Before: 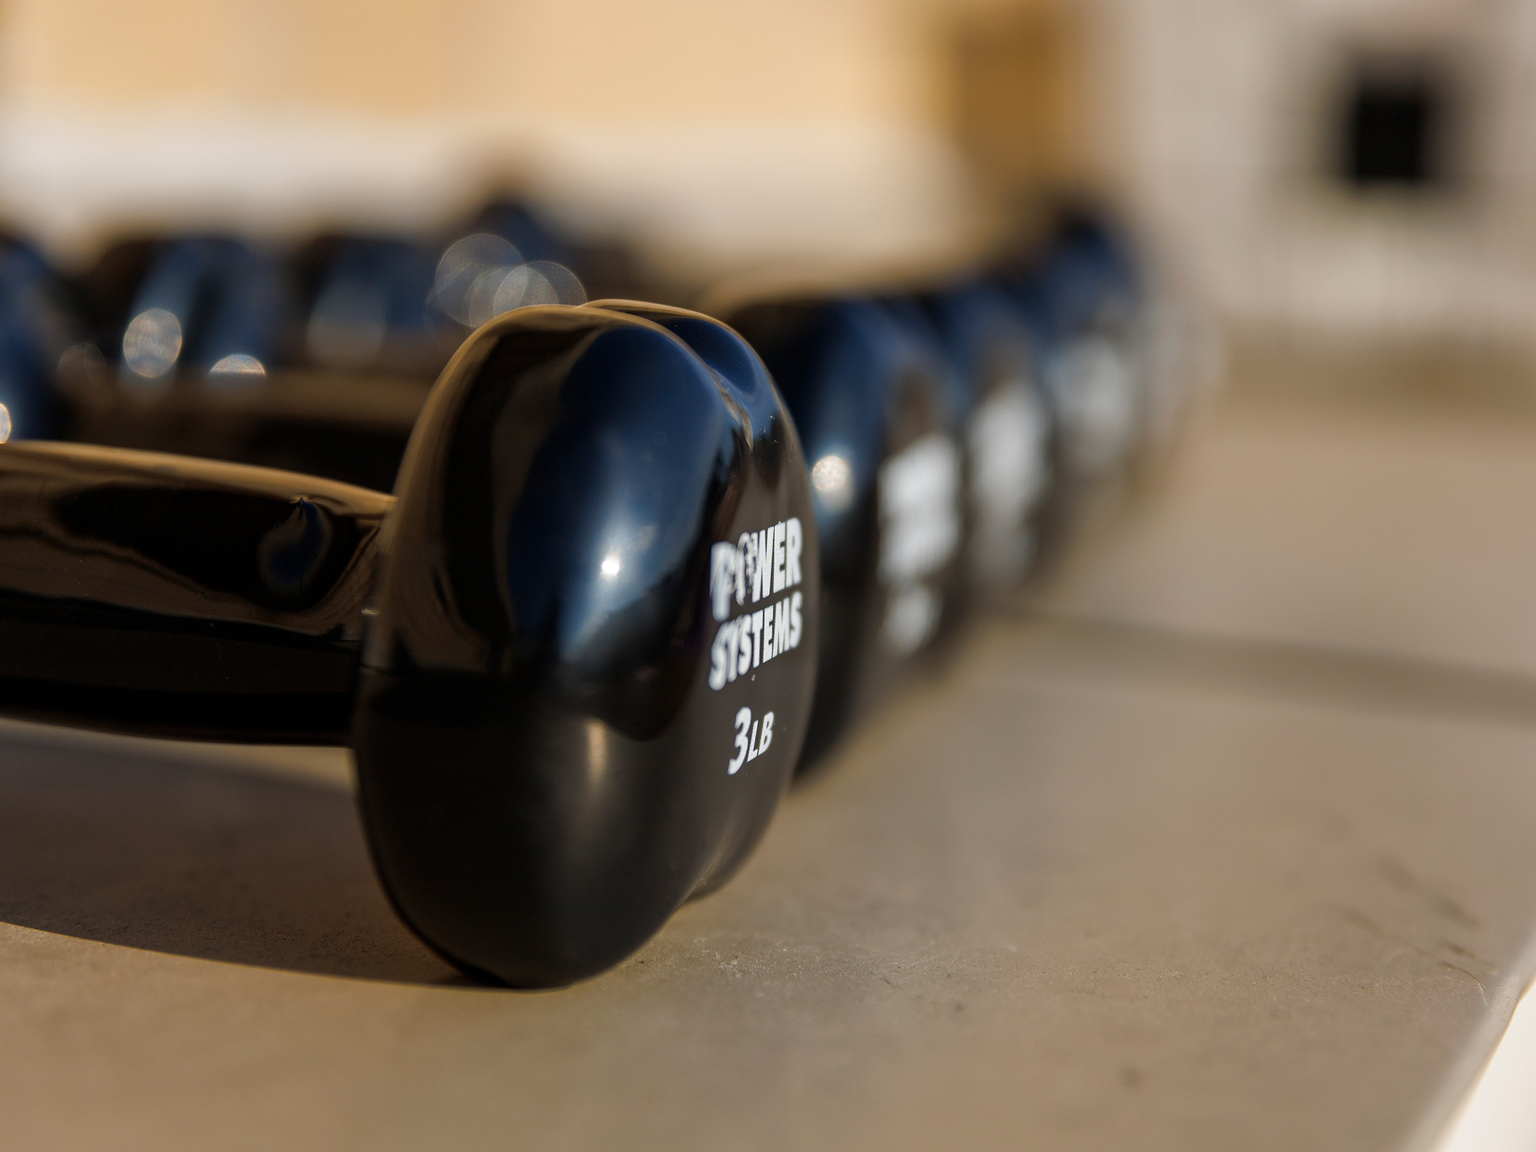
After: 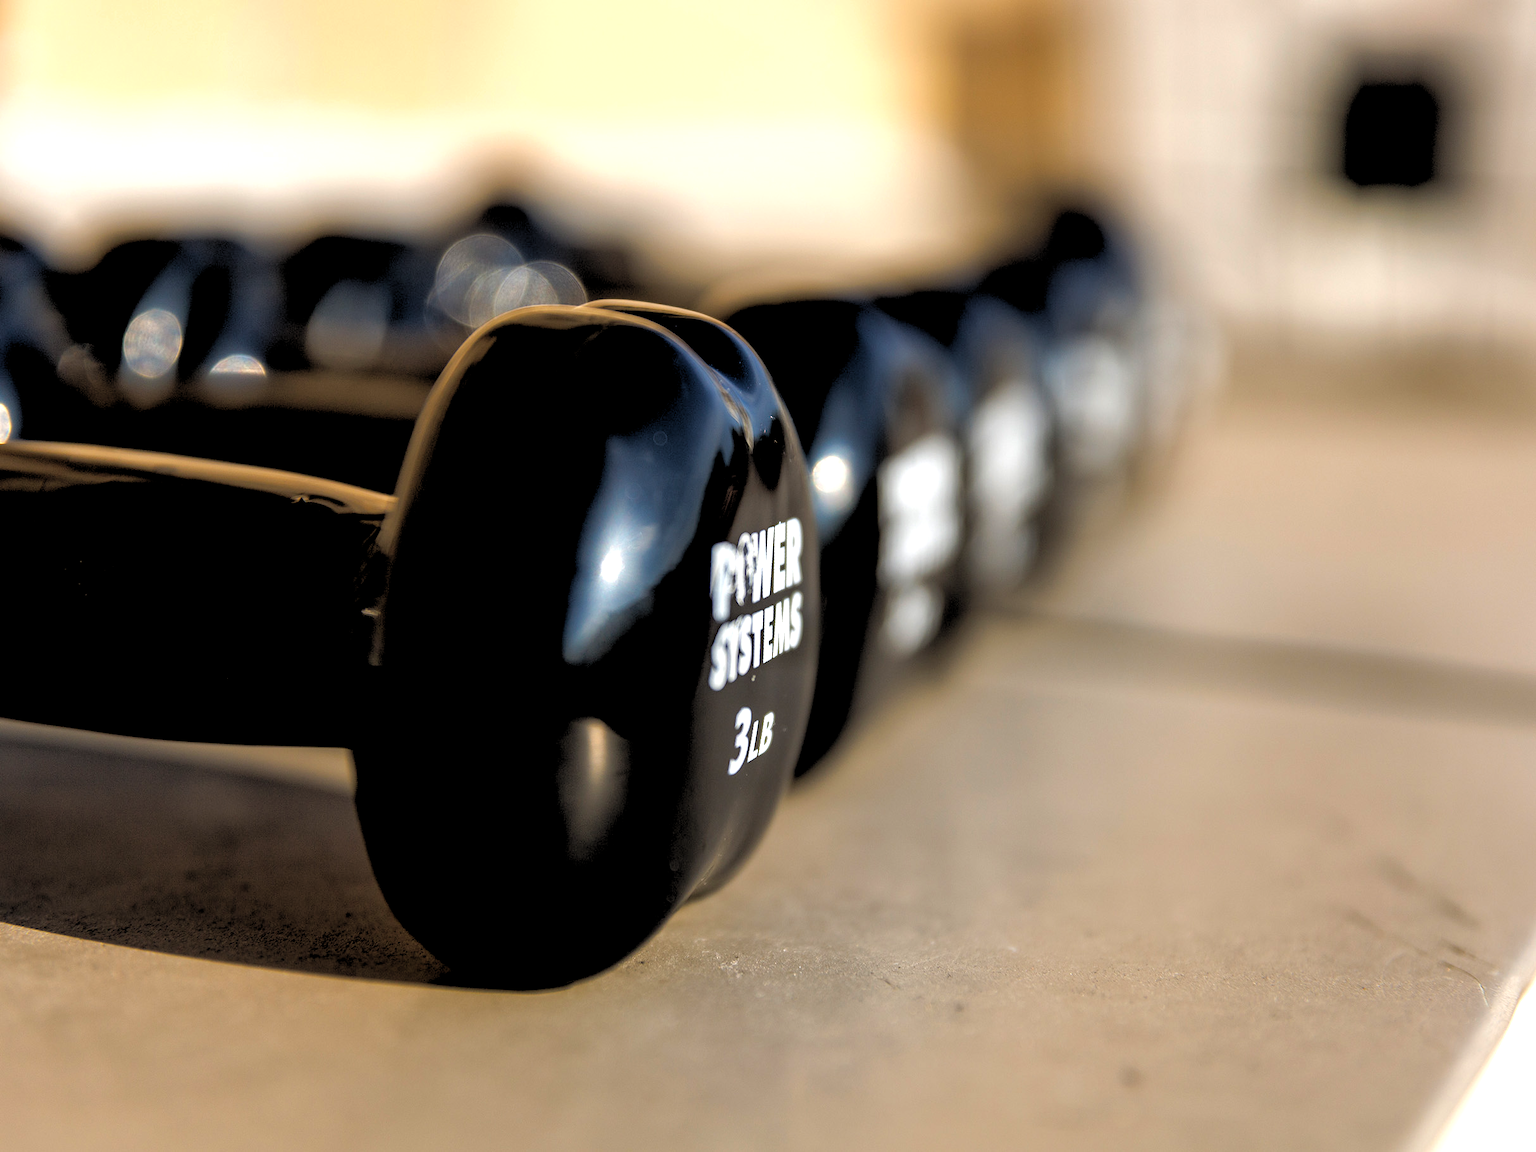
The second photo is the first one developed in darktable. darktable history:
rgb levels: levels [[0.034, 0.472, 0.904], [0, 0.5, 1], [0, 0.5, 1]]
exposure: exposure 0.74 EV, compensate highlight preservation false
shadows and highlights: shadows 25, highlights -25
